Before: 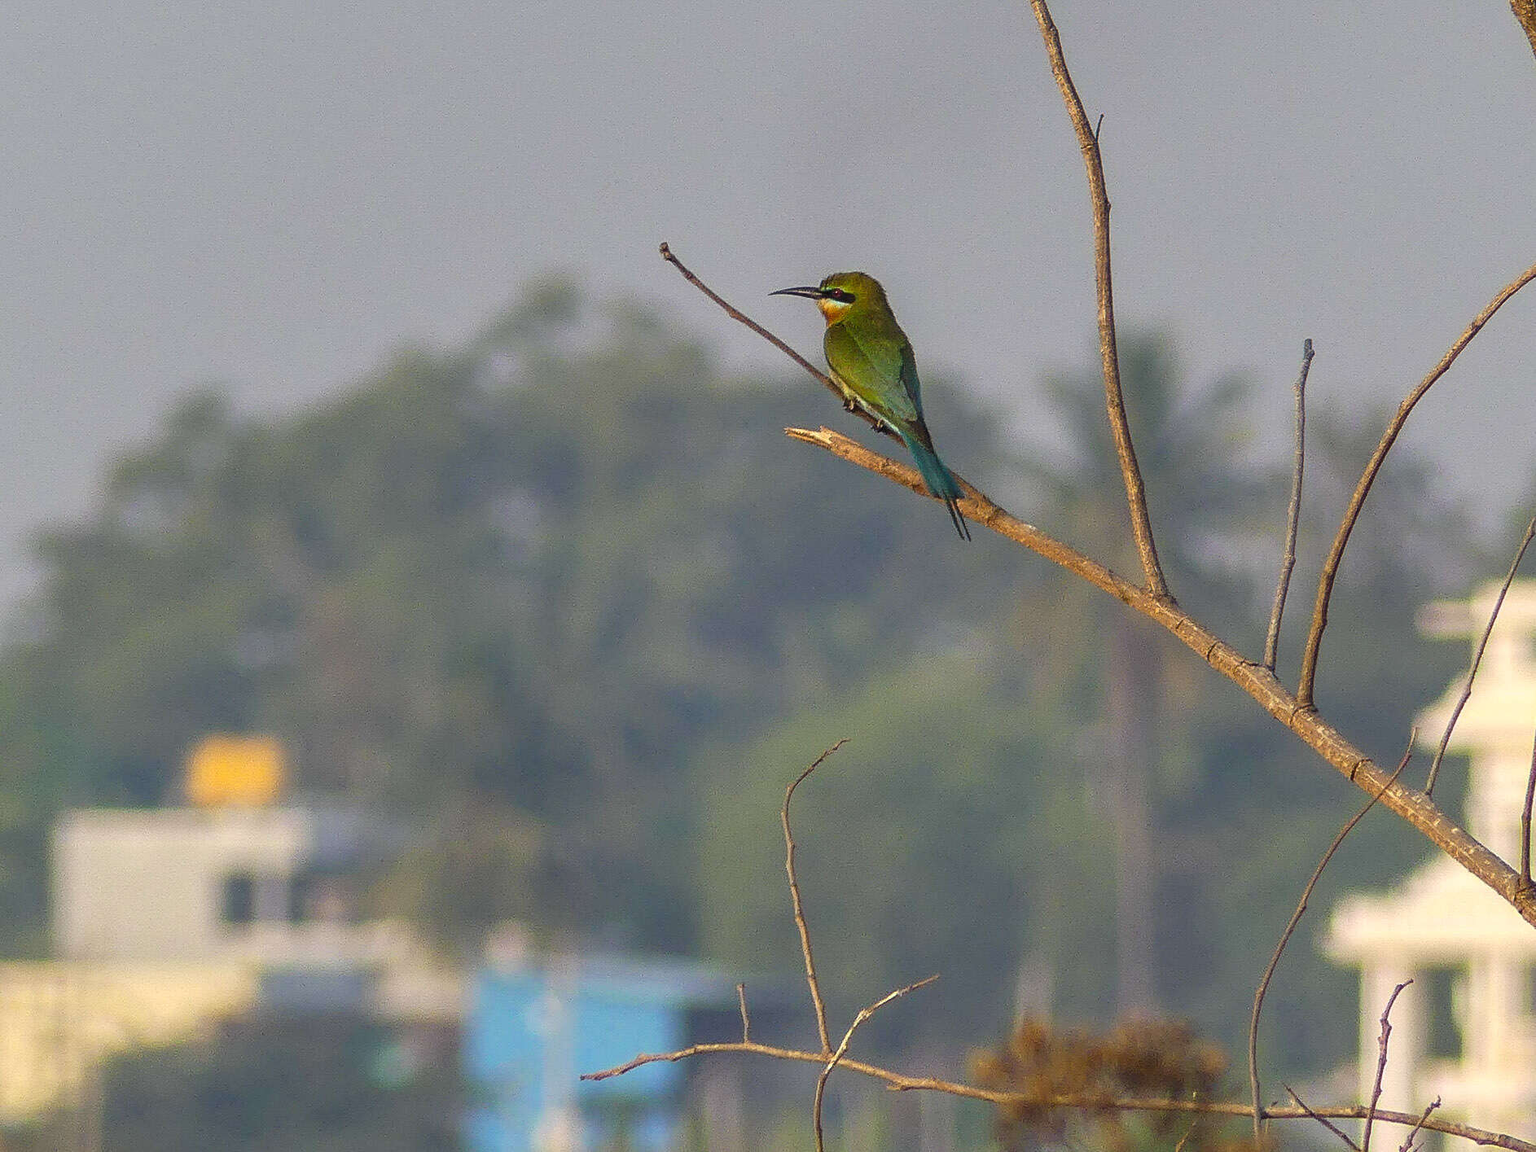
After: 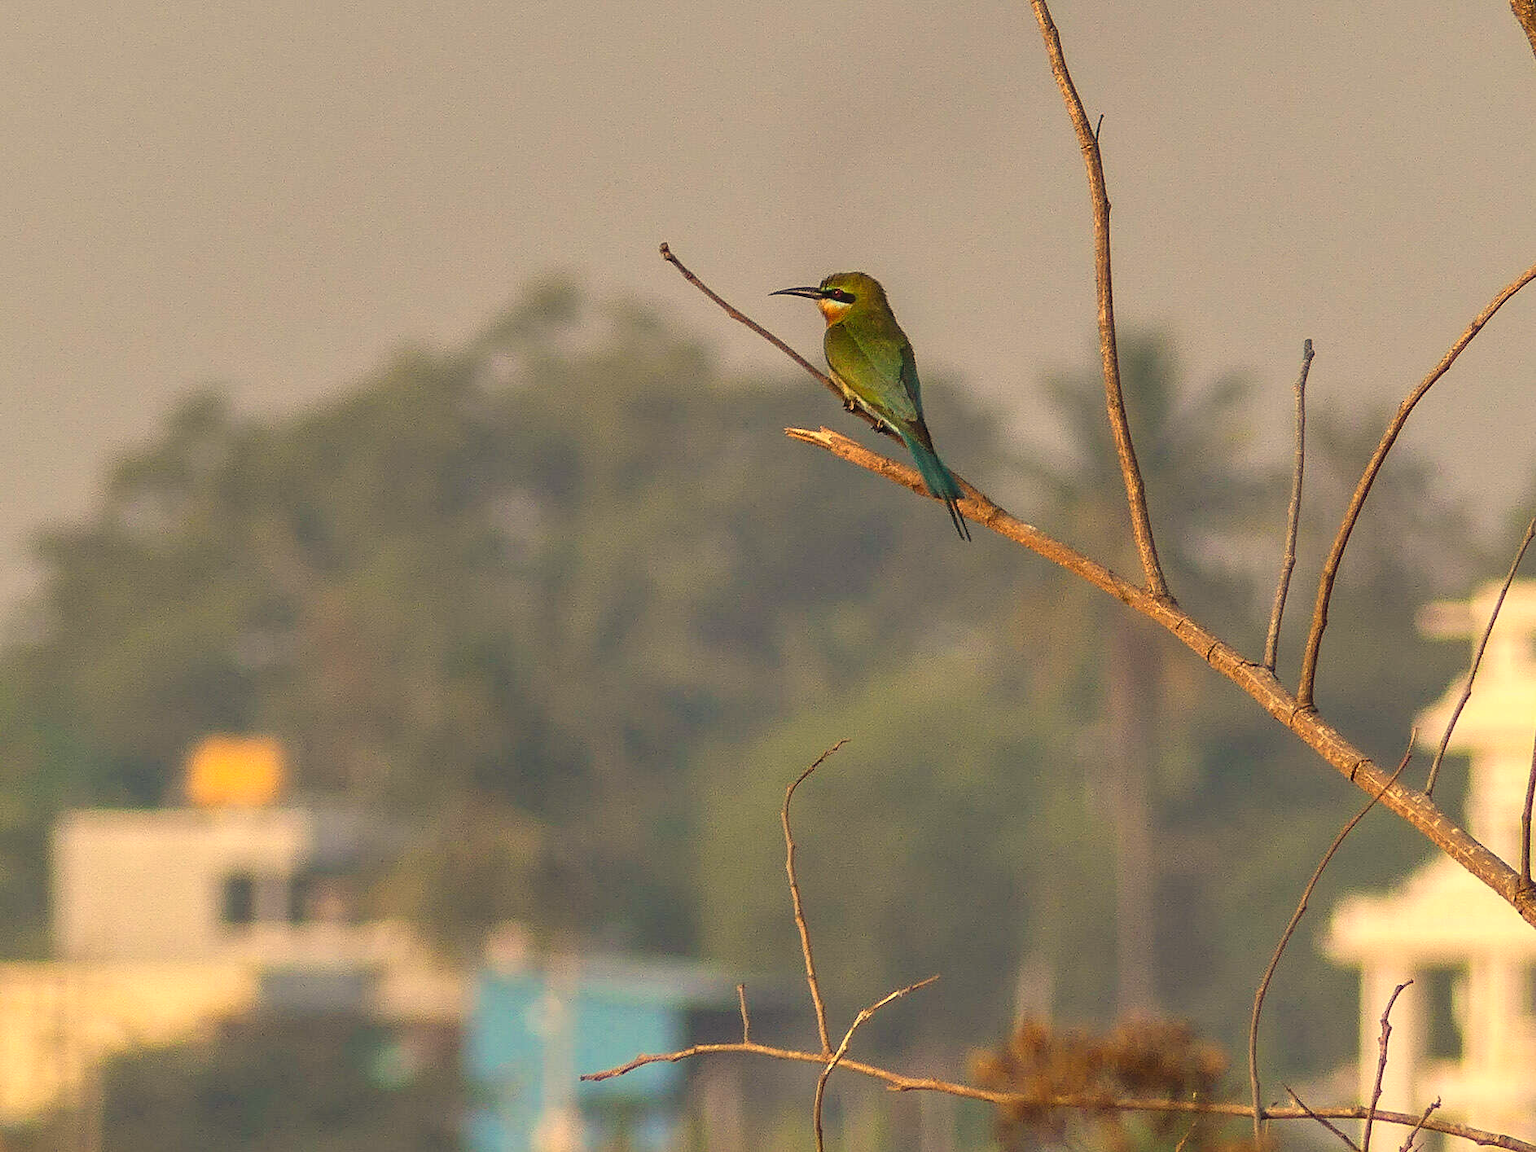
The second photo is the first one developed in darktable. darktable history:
local contrast: mode bilateral grid, contrast 15, coarseness 36, detail 105%, midtone range 0.2
white balance: red 1.138, green 0.996, blue 0.812
